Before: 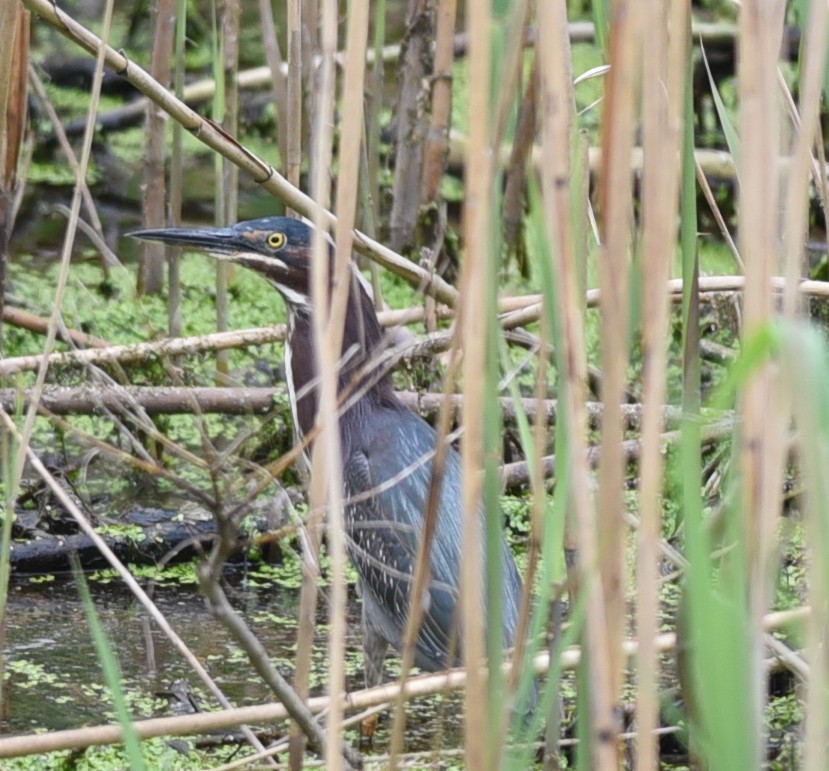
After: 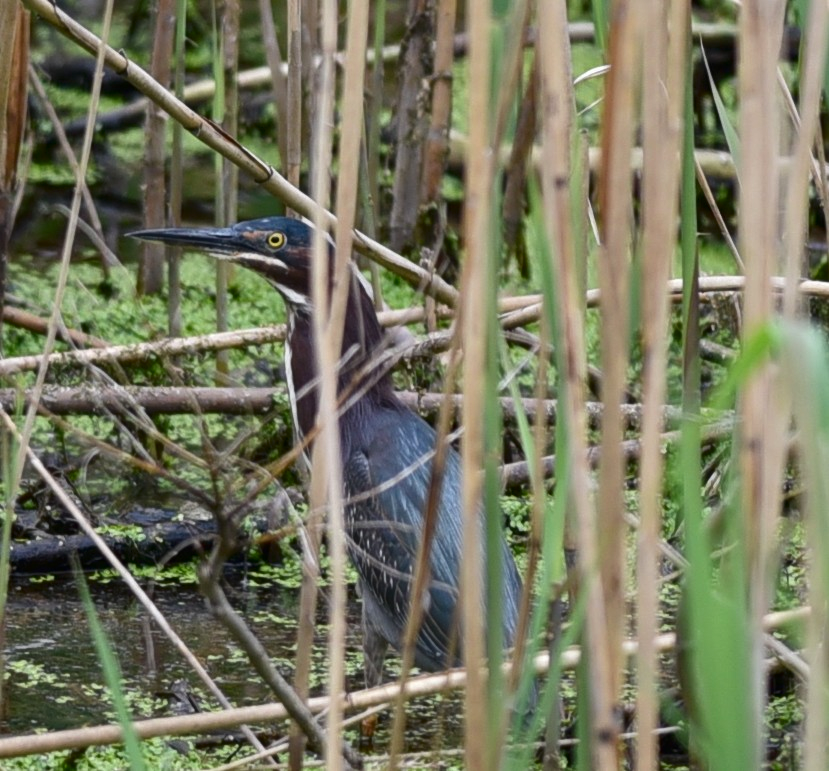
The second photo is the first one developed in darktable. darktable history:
shadows and highlights: radius 128.14, shadows 30.54, highlights -30.99, low approximation 0.01, soften with gaussian
contrast brightness saturation: brightness -0.217, saturation 0.076
